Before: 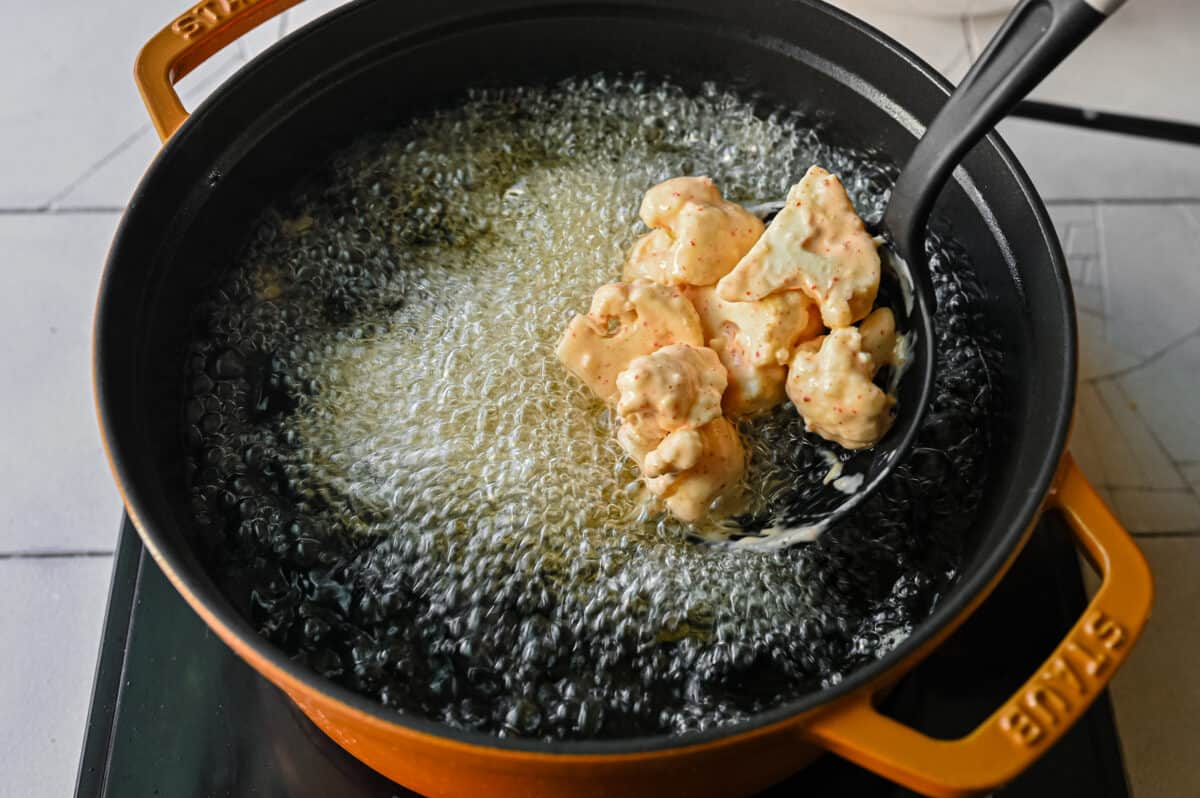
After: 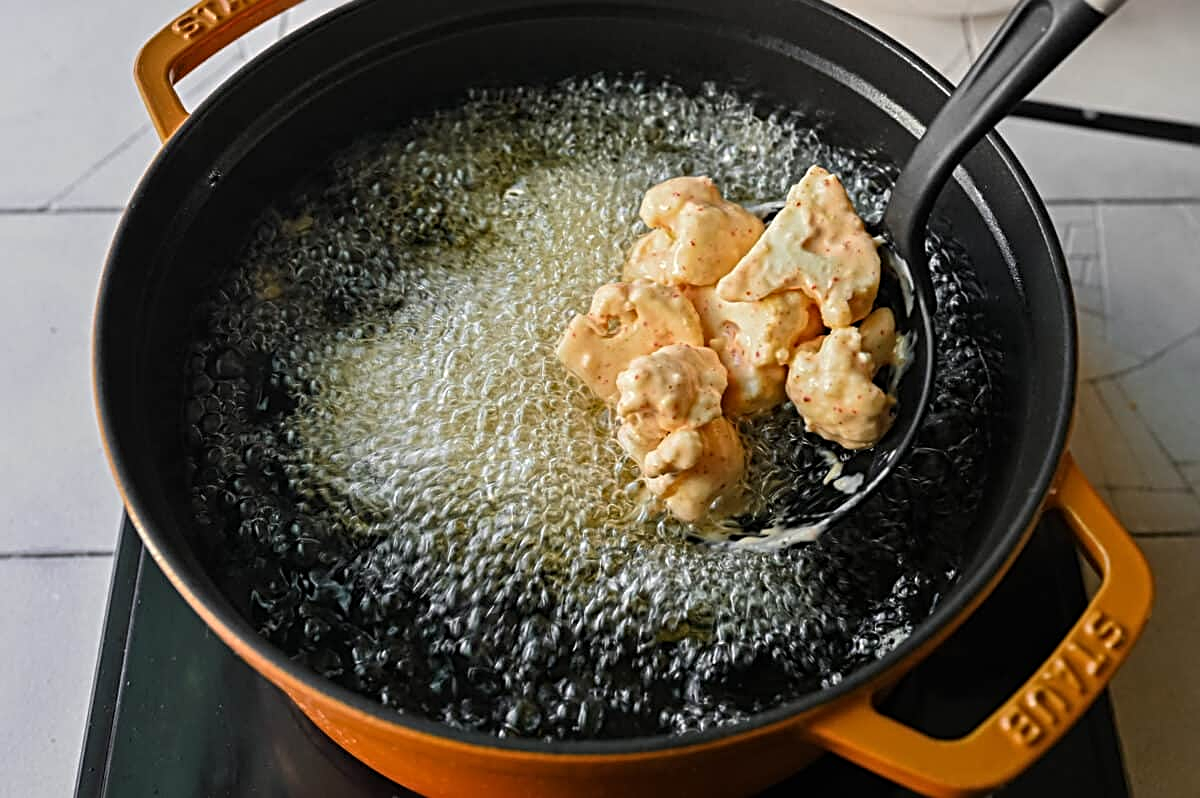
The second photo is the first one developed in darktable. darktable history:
sharpen: radius 3.1
